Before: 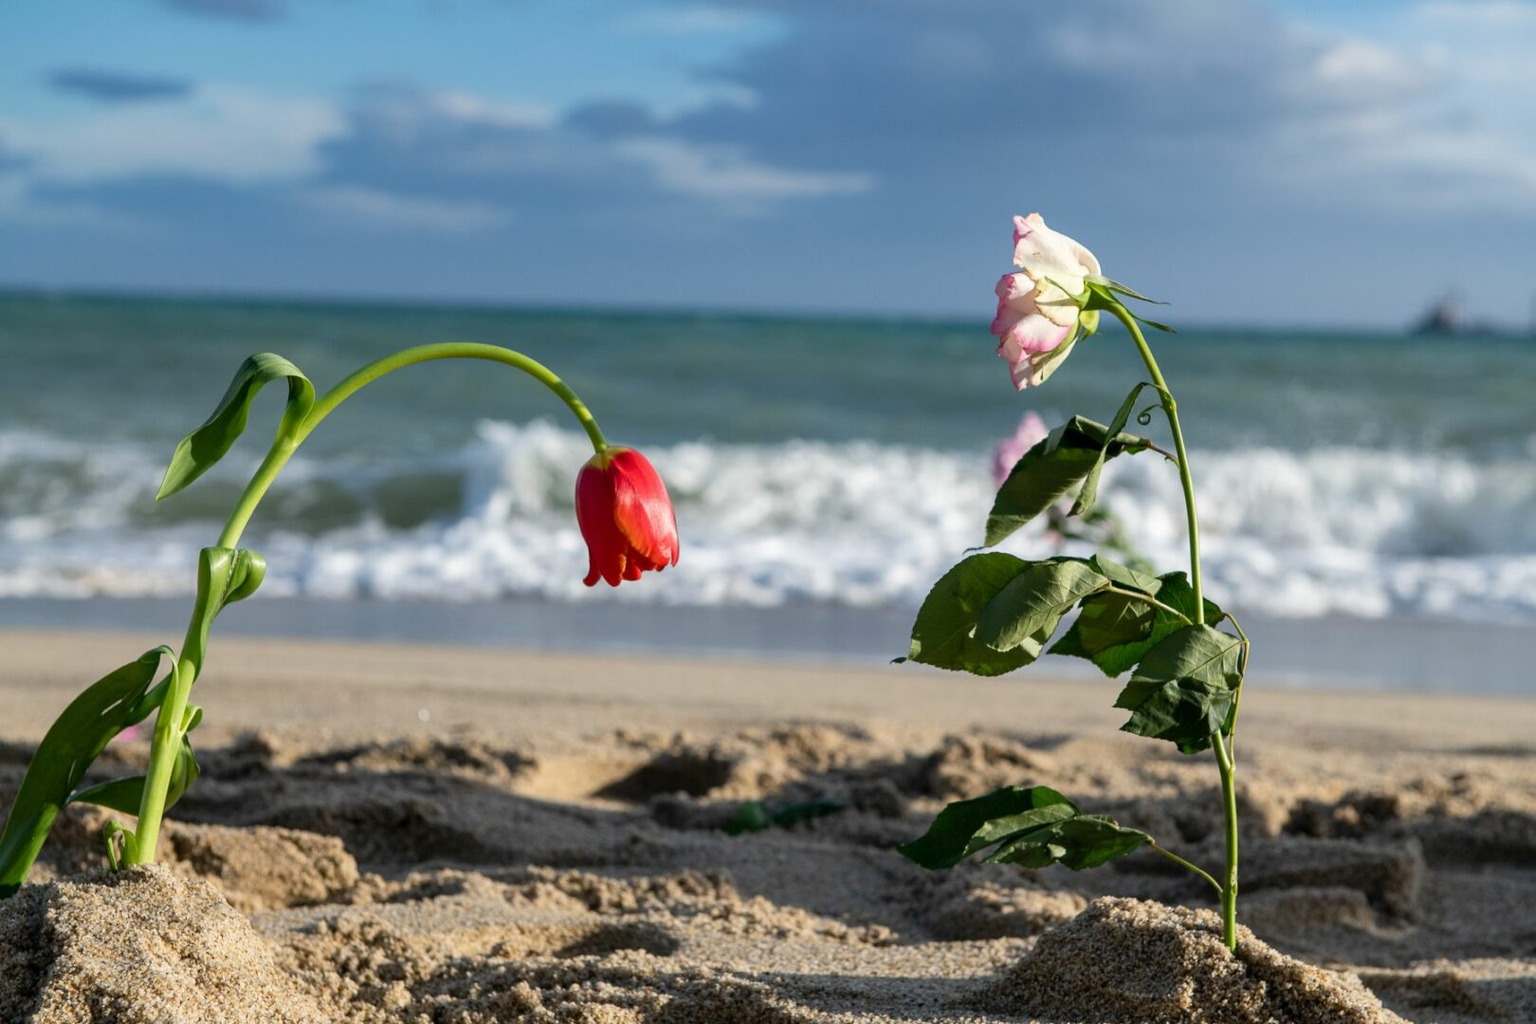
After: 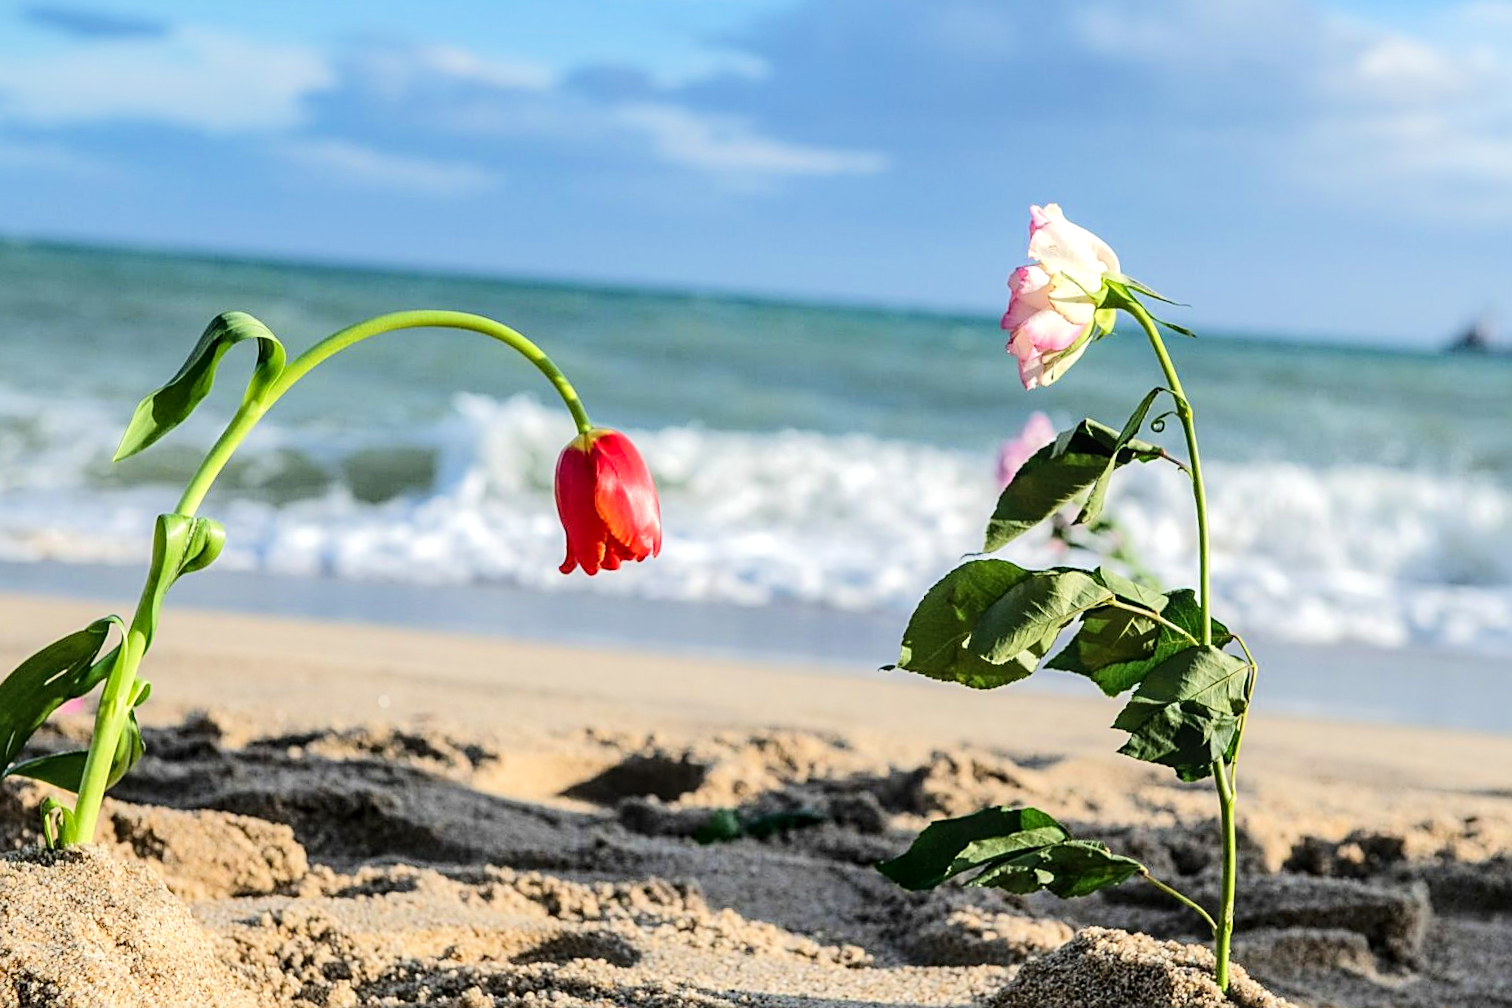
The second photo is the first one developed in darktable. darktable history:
sharpen: on, module defaults
local contrast: on, module defaults
tone equalizer: -7 EV 0.163 EV, -6 EV 0.583 EV, -5 EV 1.16 EV, -4 EV 1.35 EV, -3 EV 1.15 EV, -2 EV 0.6 EV, -1 EV 0.165 EV, edges refinement/feathering 500, mask exposure compensation -1.57 EV, preserve details no
crop and rotate: angle -2.76°
